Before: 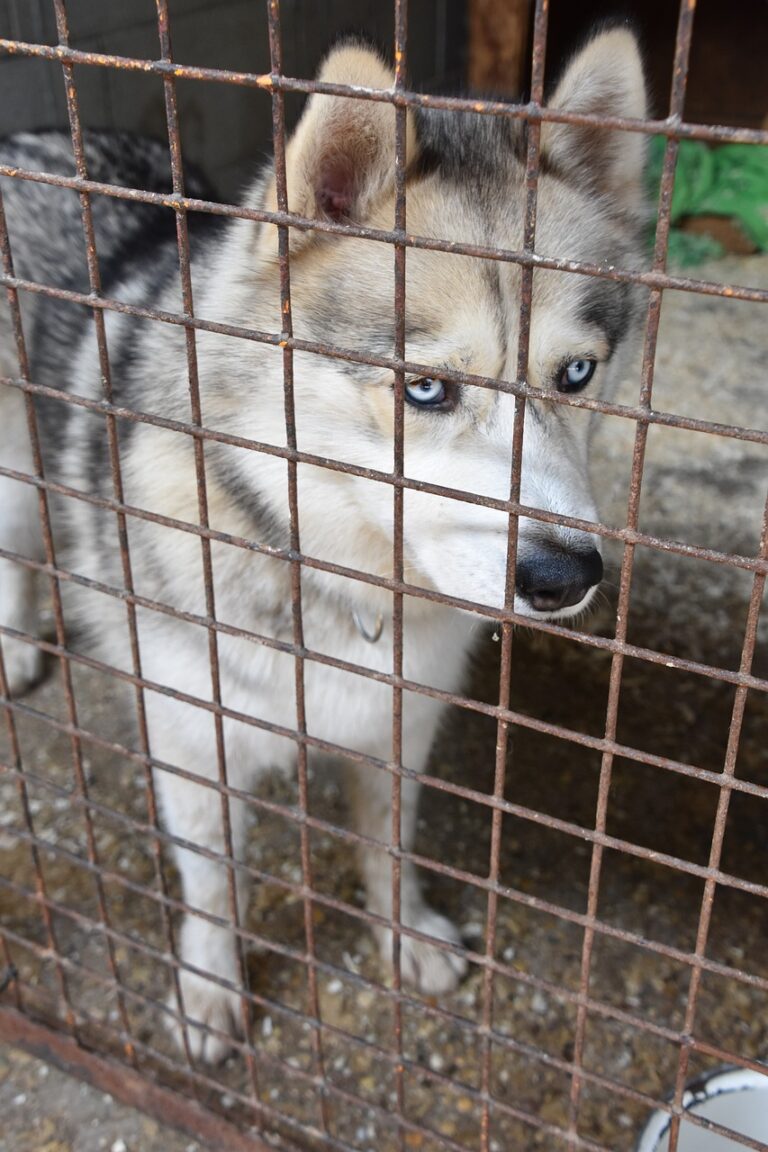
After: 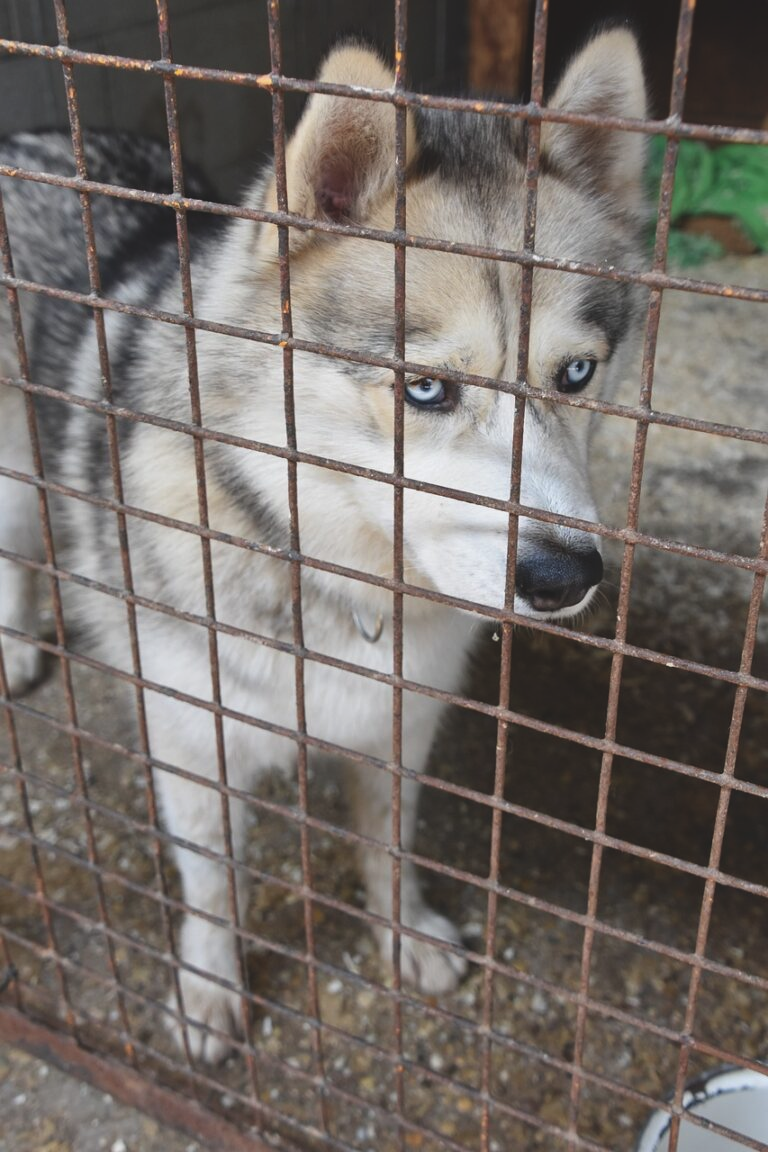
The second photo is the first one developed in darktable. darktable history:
exposure: black level correction -0.013, exposure -0.191 EV, compensate exposure bias true, compensate highlight preservation false
